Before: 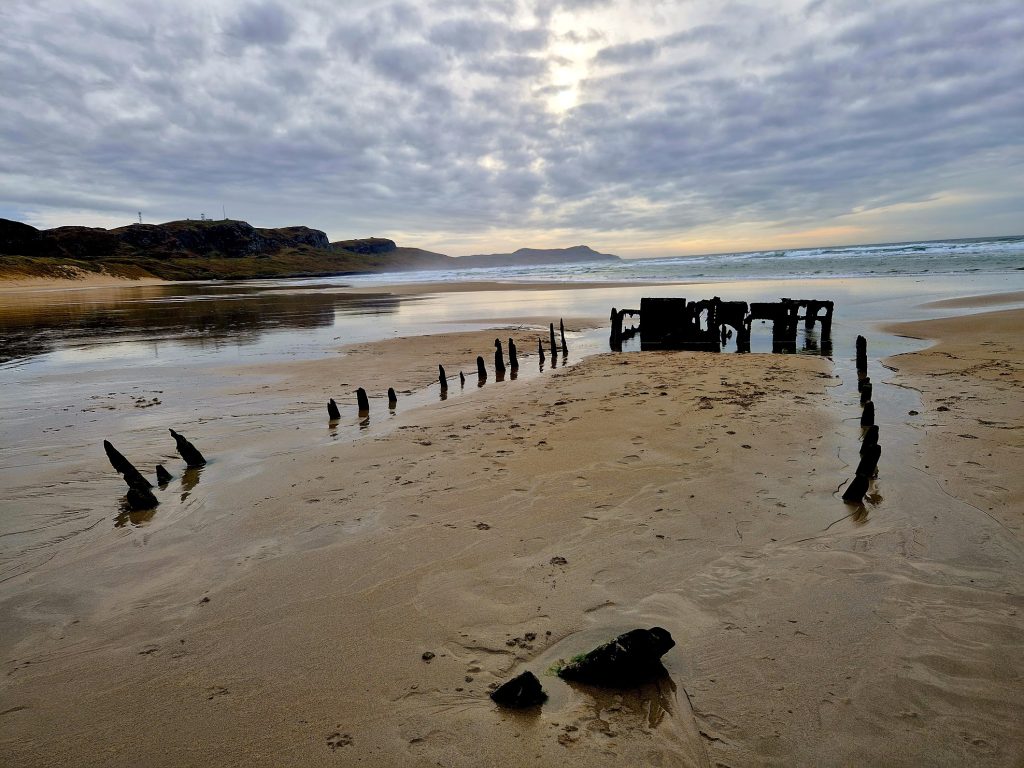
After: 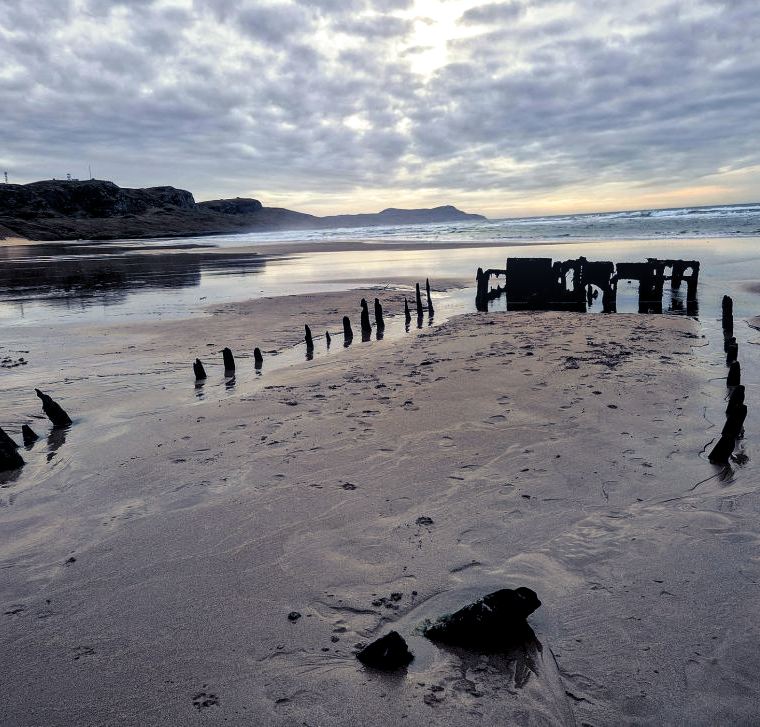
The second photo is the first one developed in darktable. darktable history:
crop and rotate: left 13.15%, top 5.251%, right 12.609%
contrast brightness saturation: saturation -0.05
local contrast: on, module defaults
shadows and highlights: radius 44.78, white point adjustment 6.64, compress 79.65%, highlights color adjustment 78.42%, soften with gaussian
tone equalizer: on, module defaults
split-toning: shadows › hue 230.4°
